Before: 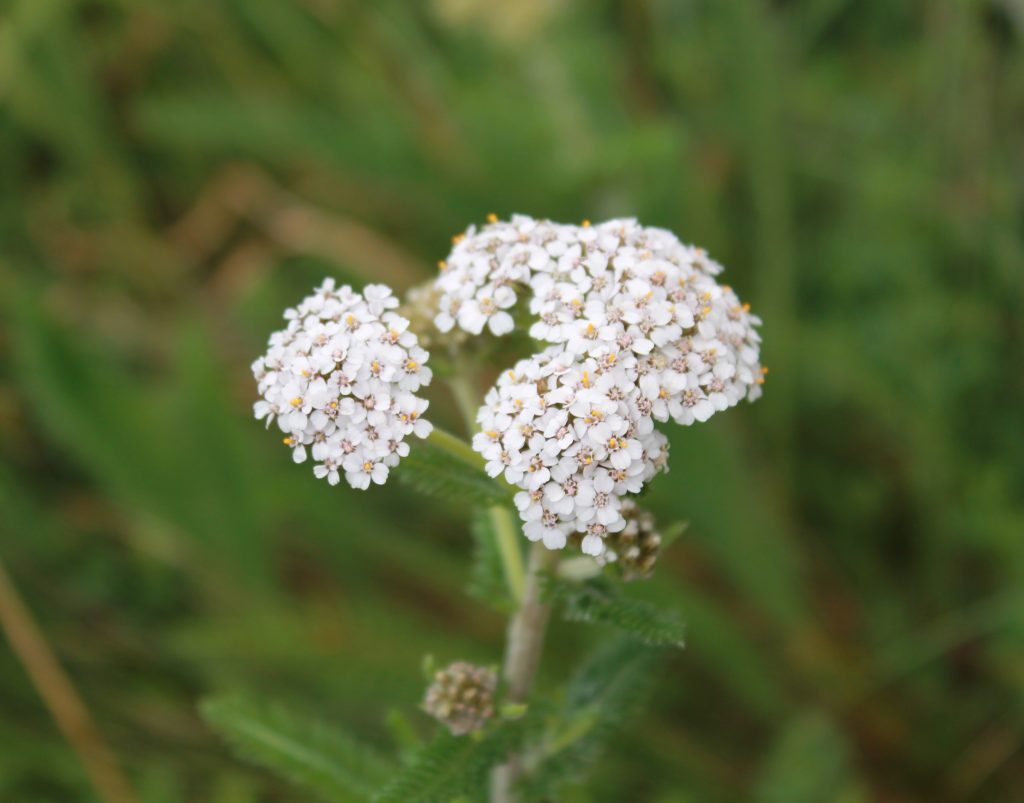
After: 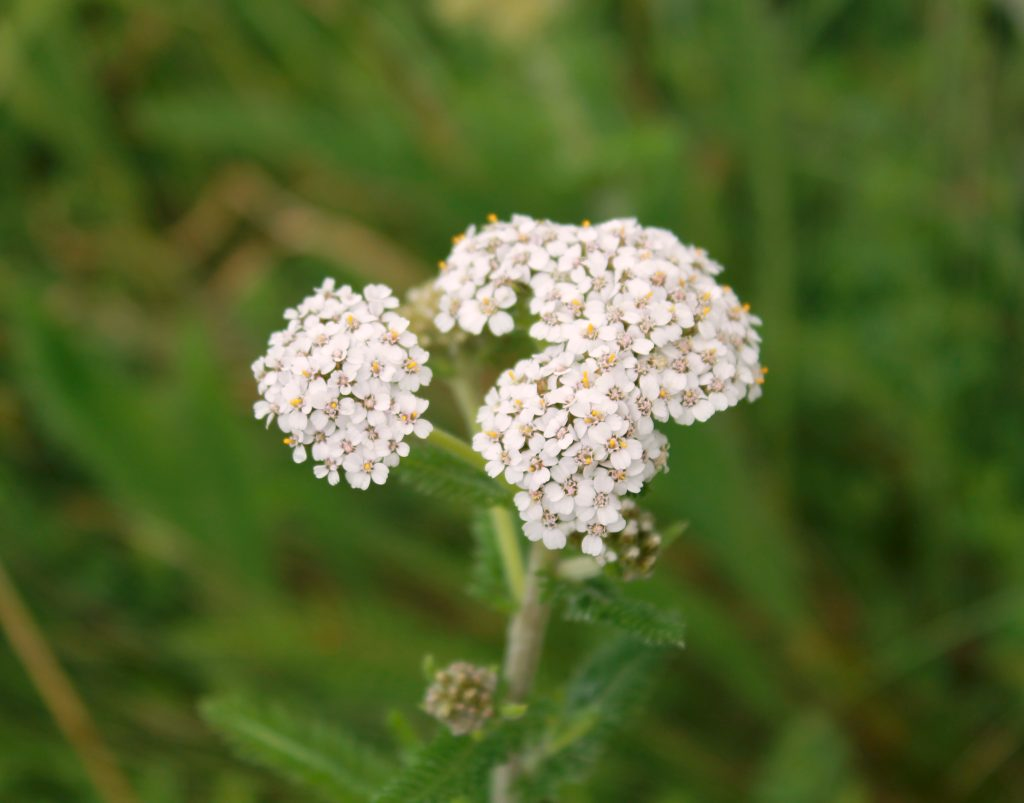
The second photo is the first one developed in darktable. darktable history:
tone equalizer: on, module defaults
color correction: highlights a* 4.02, highlights b* 4.98, shadows a* -7.55, shadows b* 4.98
